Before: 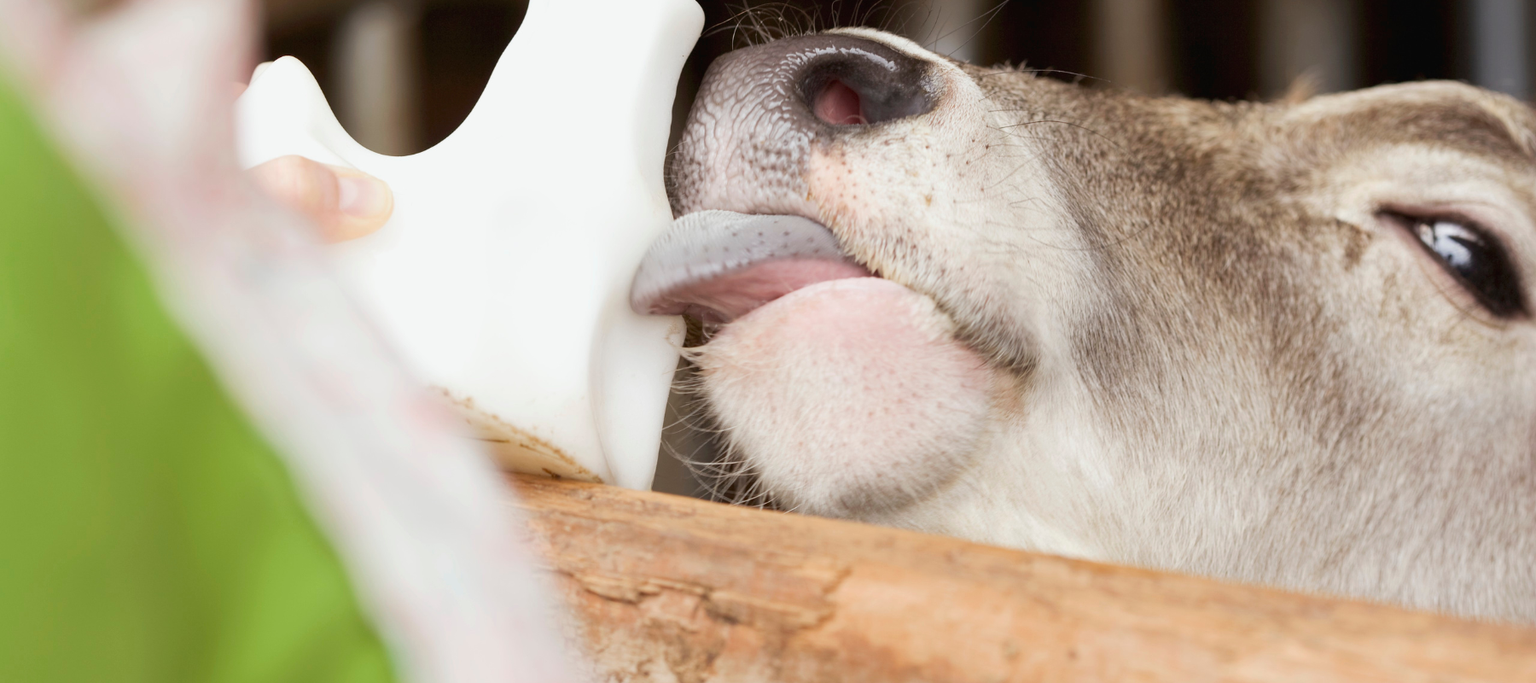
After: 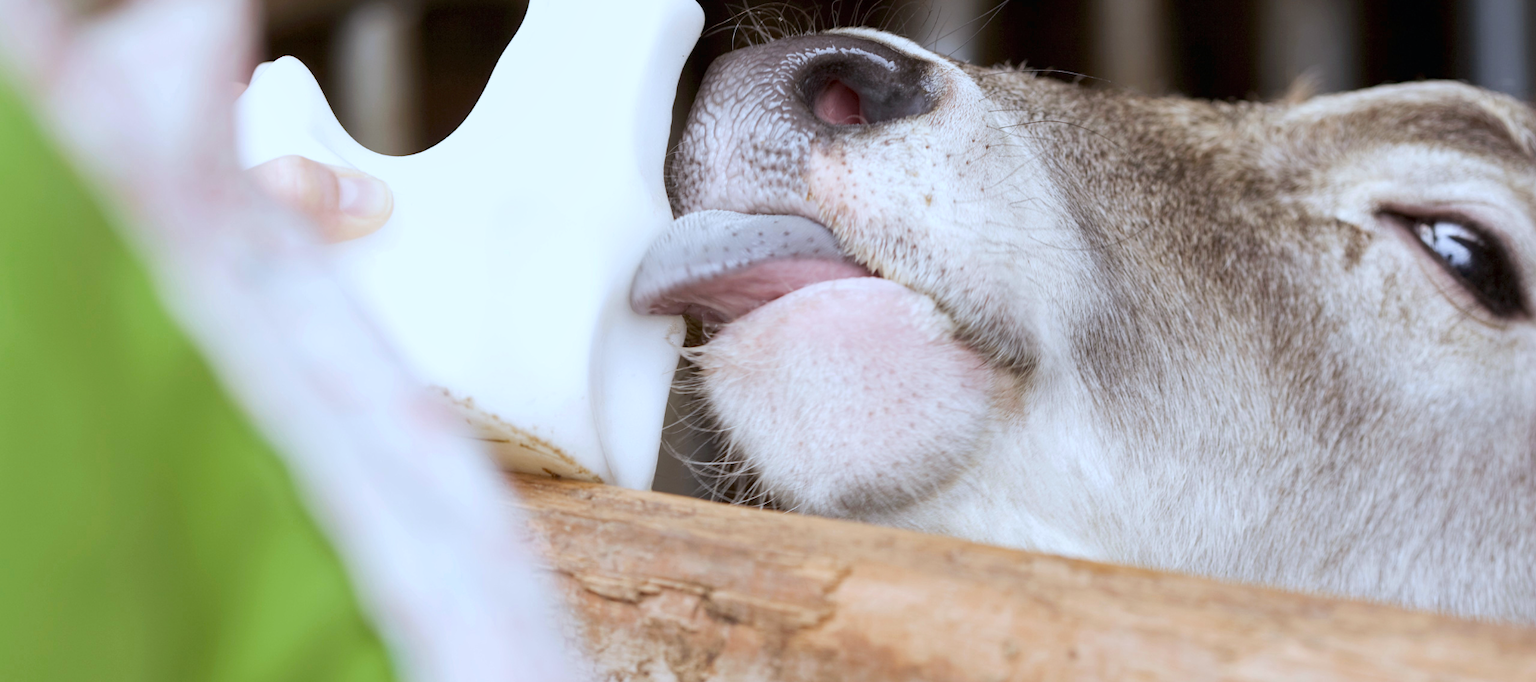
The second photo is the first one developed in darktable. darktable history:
local contrast: highlights 100%, shadows 100%, detail 120%, midtone range 0.2
white balance: red 0.926, green 1.003, blue 1.133
